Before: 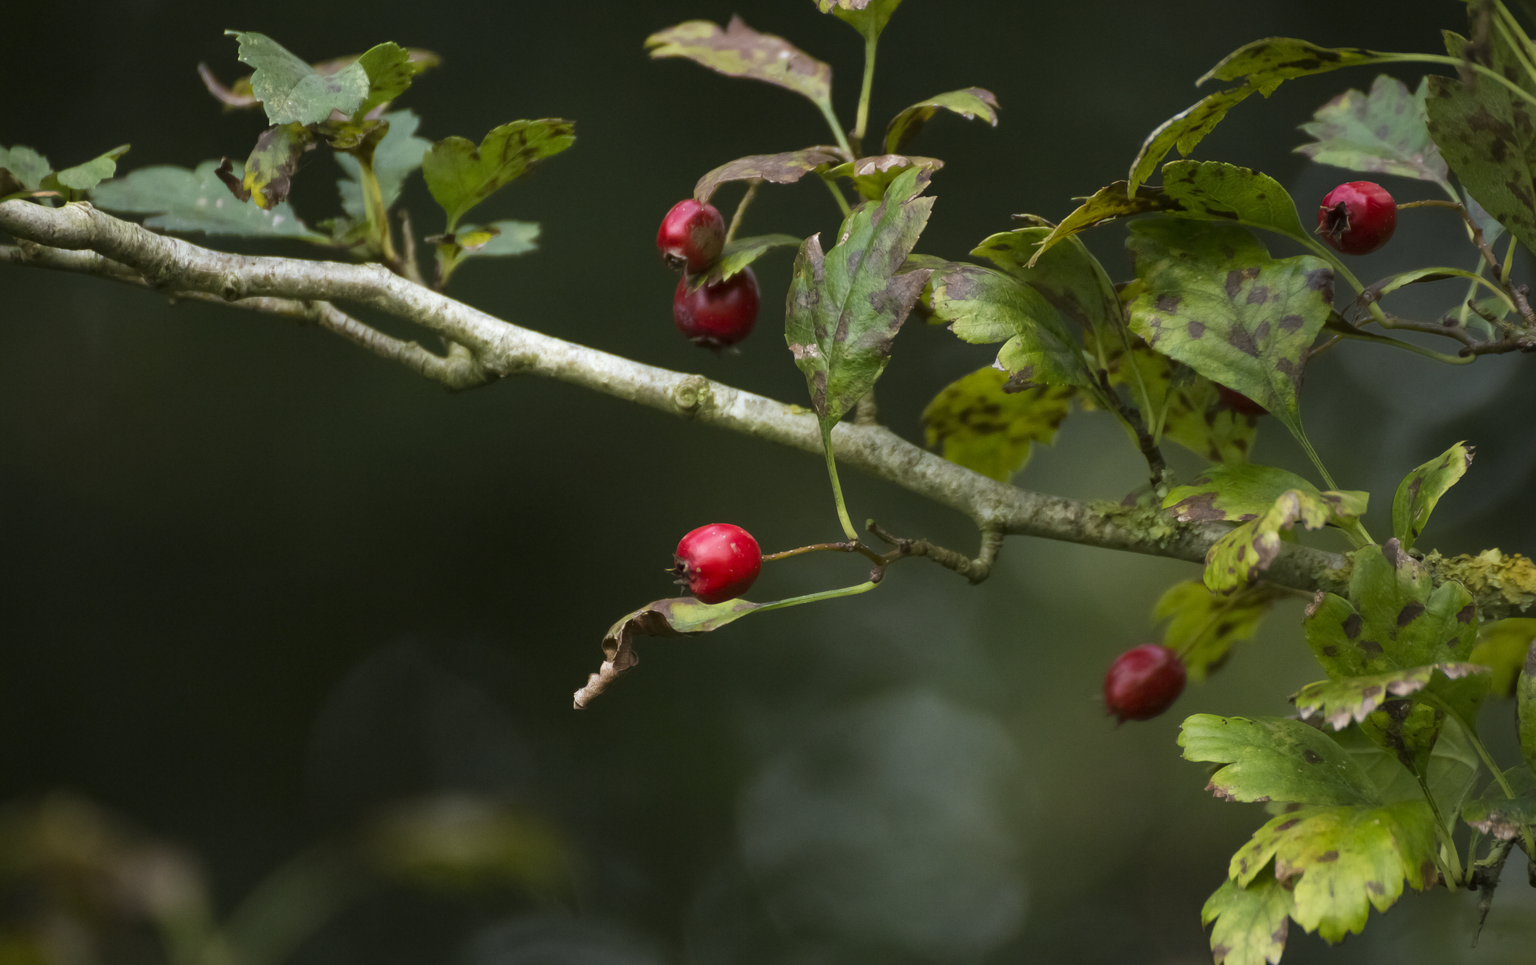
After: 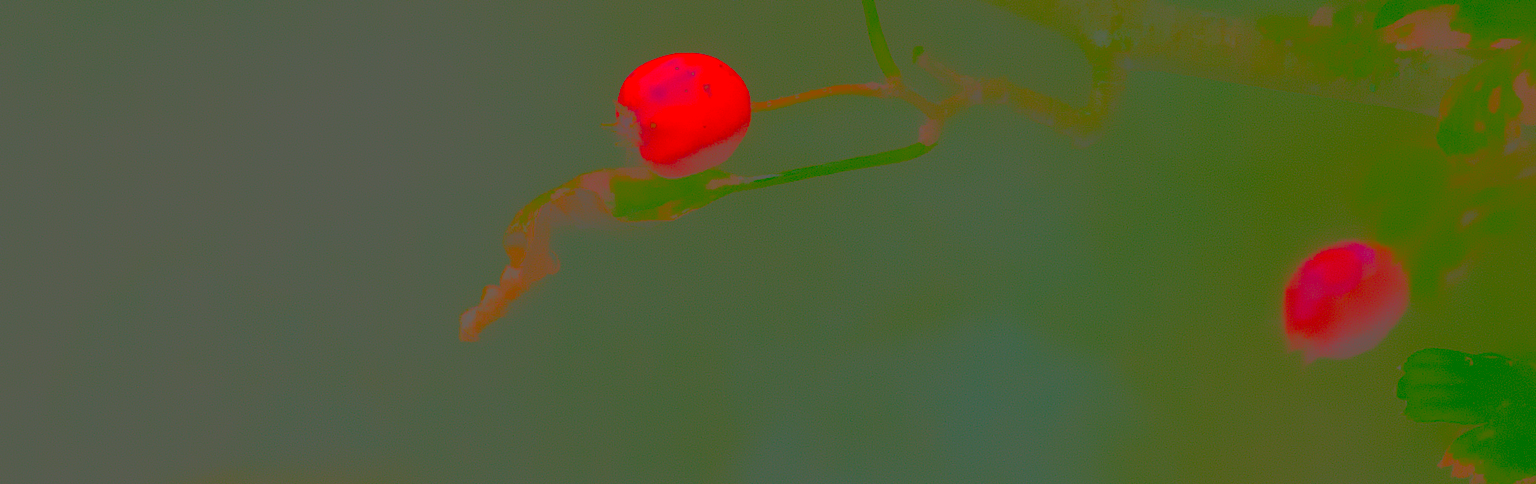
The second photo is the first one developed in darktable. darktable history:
local contrast: on, module defaults
crop: left 18.077%, top 50.712%, right 17.442%, bottom 16.874%
contrast brightness saturation: contrast -0.972, brightness -0.168, saturation 0.752
tone equalizer: -8 EV -0.453 EV, -7 EV -0.392 EV, -6 EV -0.349 EV, -5 EV -0.199 EV, -3 EV 0.245 EV, -2 EV 0.324 EV, -1 EV 0.372 EV, +0 EV 0.446 EV
